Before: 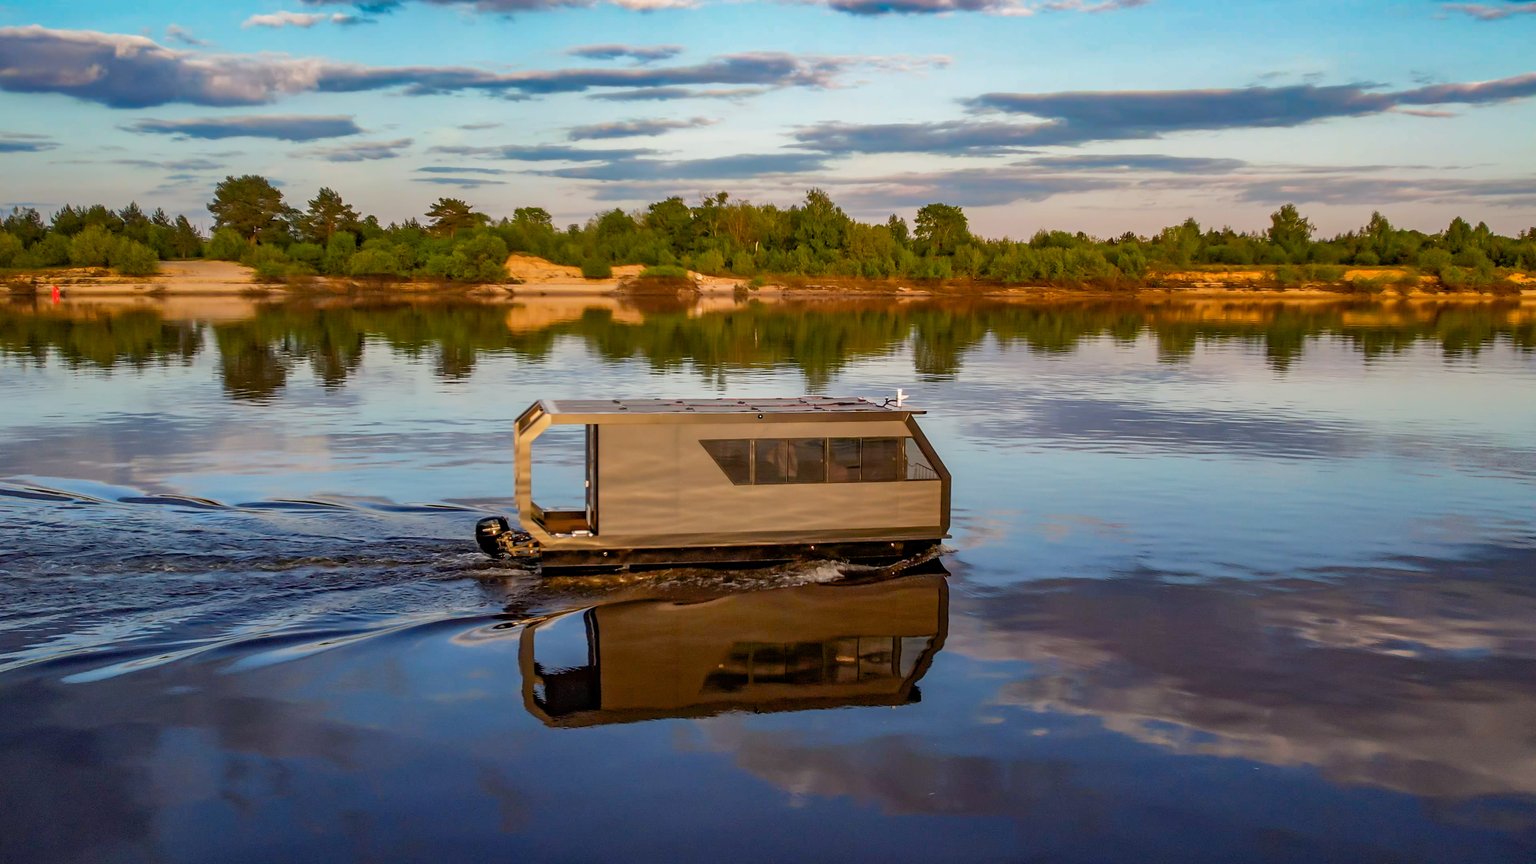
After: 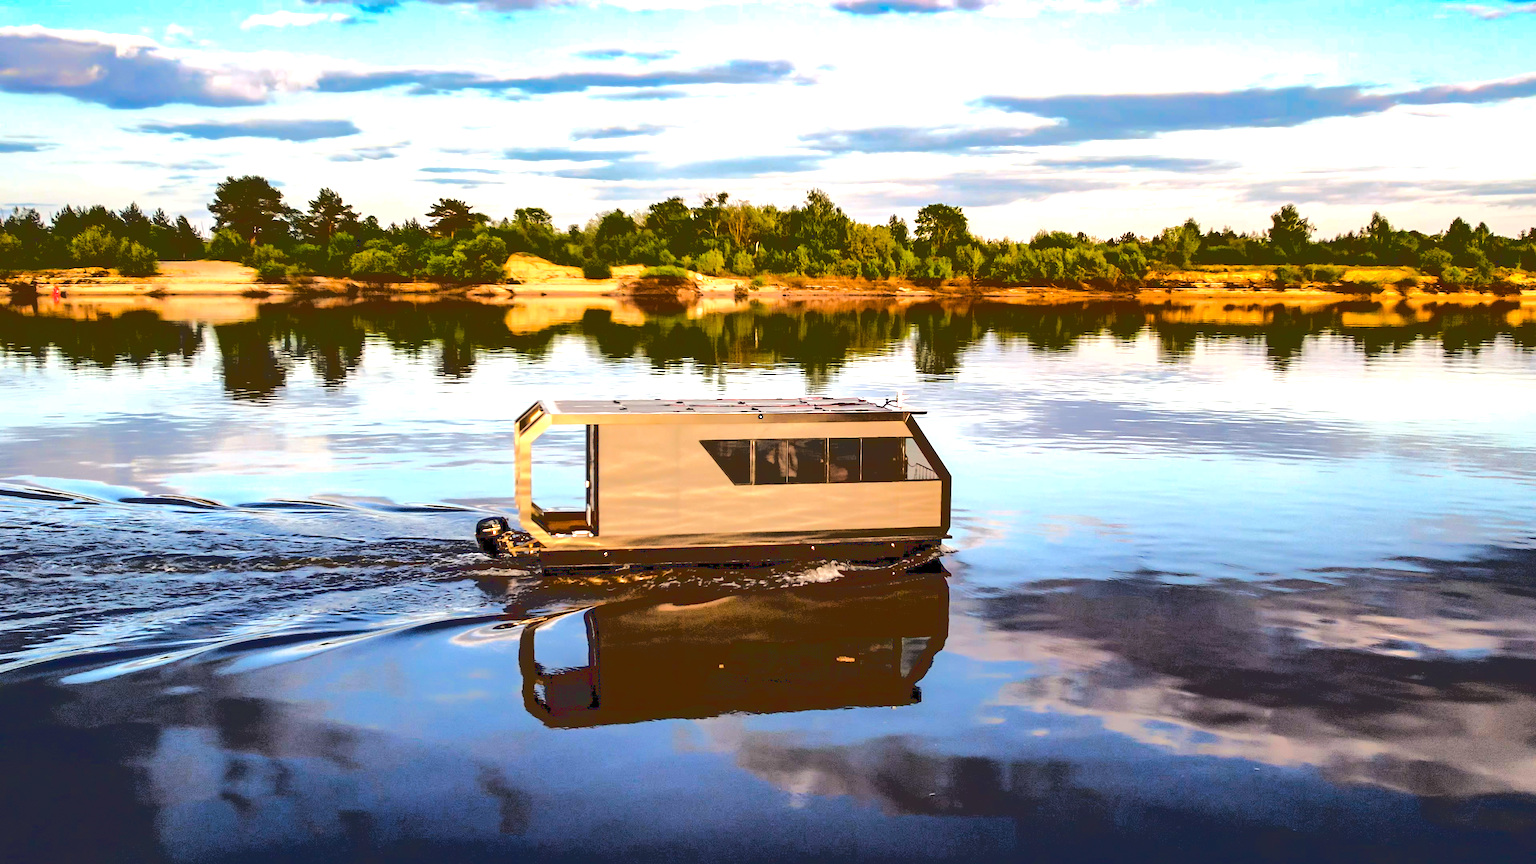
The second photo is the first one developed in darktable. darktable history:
base curve: curves: ch0 [(0.065, 0.026) (0.236, 0.358) (0.53, 0.546) (0.777, 0.841) (0.924, 0.992)], preserve colors average RGB
exposure: exposure 0.648 EV, compensate highlight preservation false
tone equalizer: -8 EV -0.75 EV, -7 EV -0.7 EV, -6 EV -0.6 EV, -5 EV -0.4 EV, -3 EV 0.4 EV, -2 EV 0.6 EV, -1 EV 0.7 EV, +0 EV 0.75 EV, edges refinement/feathering 500, mask exposure compensation -1.57 EV, preserve details no
